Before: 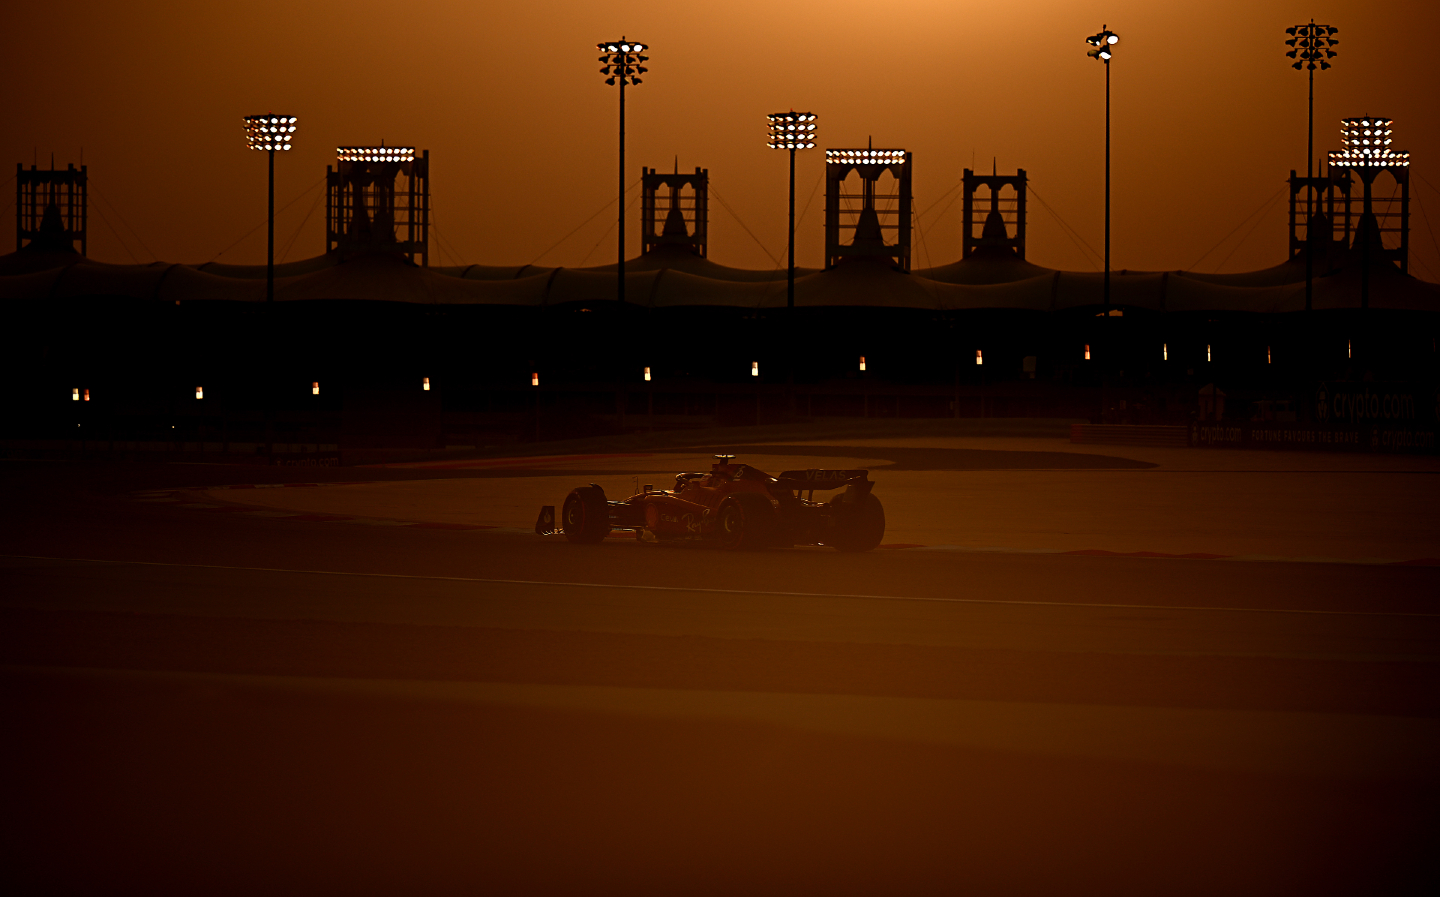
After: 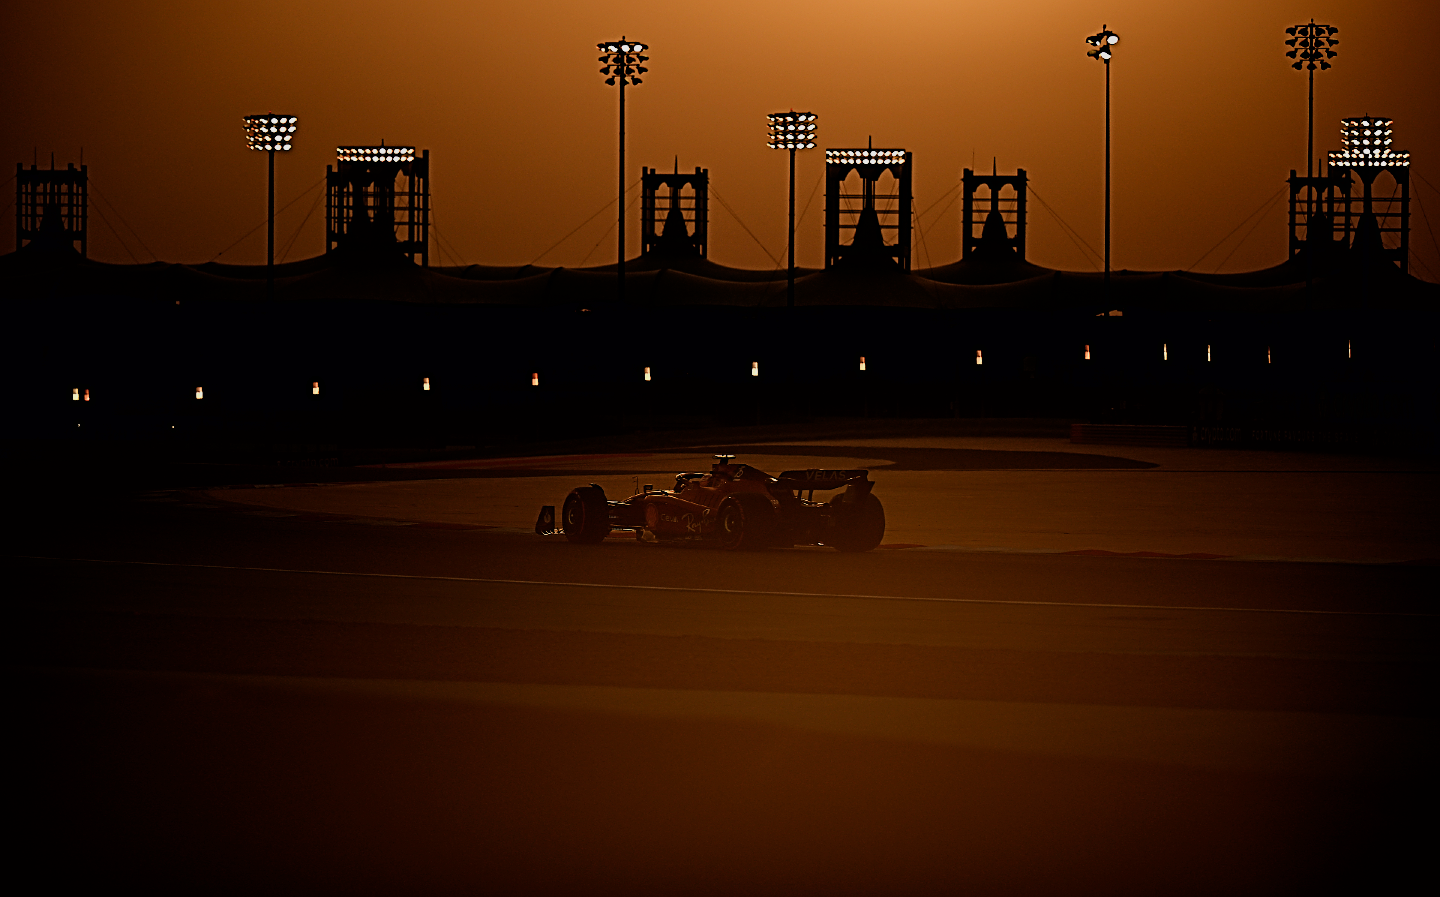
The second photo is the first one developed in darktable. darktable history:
sharpen: radius 3.119
bloom: size 13.65%, threshold 98.39%, strength 4.82%
filmic rgb: black relative exposure -7.15 EV, white relative exposure 5.36 EV, hardness 3.02, color science v6 (2022)
